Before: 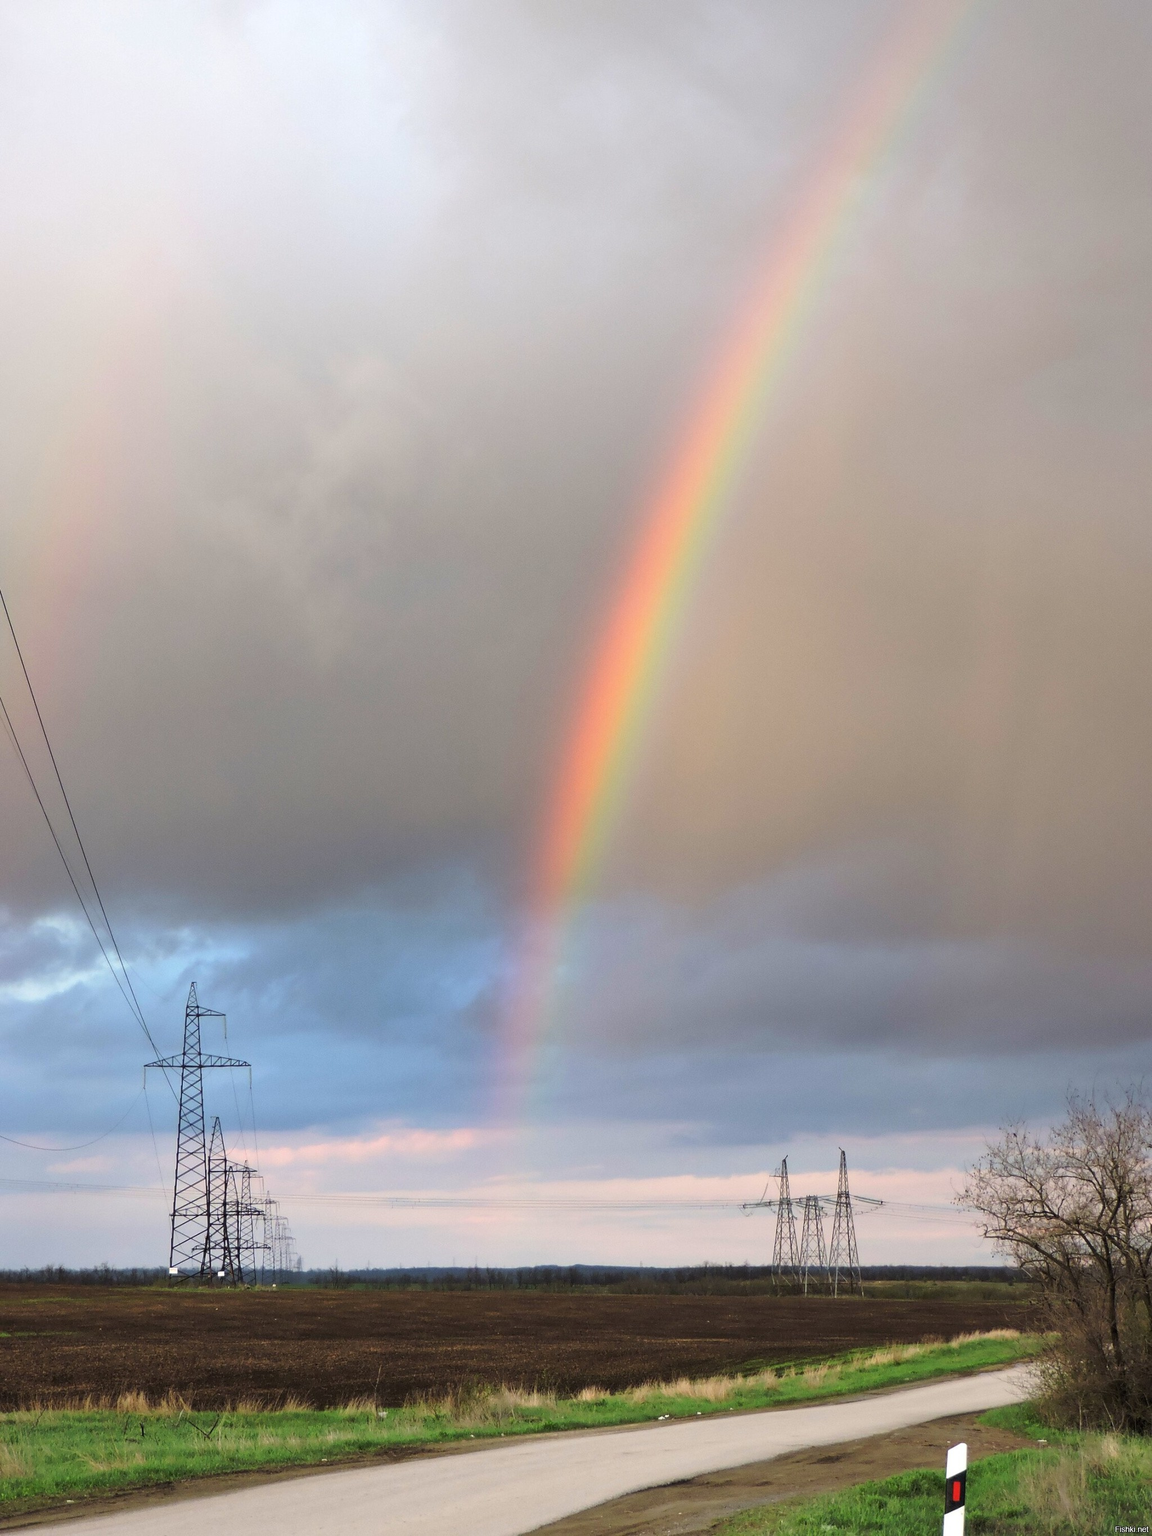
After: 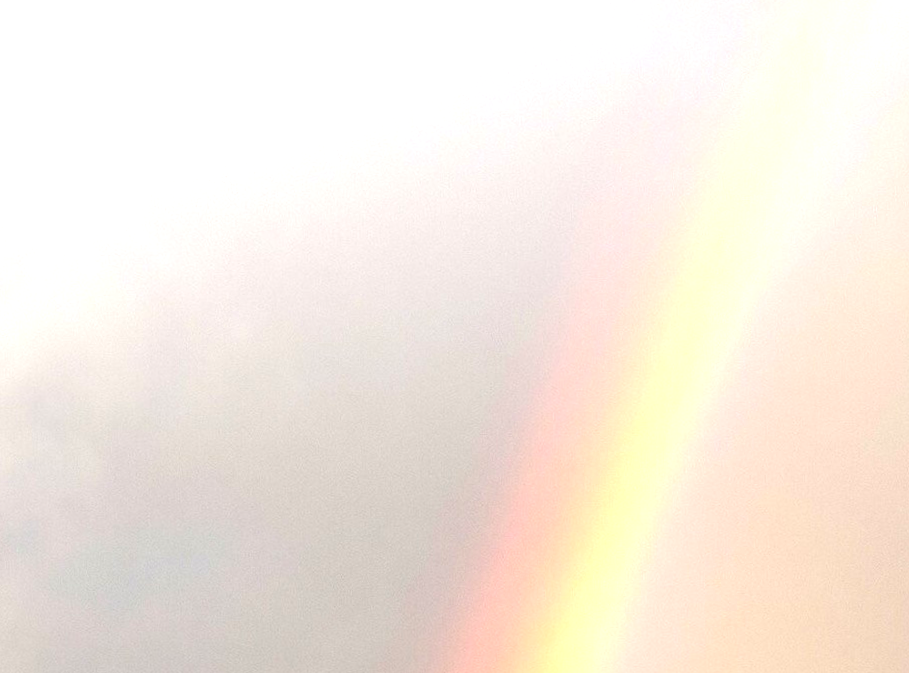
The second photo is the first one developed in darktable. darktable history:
rotate and perspective: rotation -0.45°, automatic cropping original format, crop left 0.008, crop right 0.992, crop top 0.012, crop bottom 0.988
exposure: black level correction 0, exposure 1 EV, compensate exposure bias true, compensate highlight preservation false
crop: left 28.64%, top 16.832%, right 26.637%, bottom 58.055%
tone equalizer: on, module defaults
contrast equalizer: y [[0.5, 0.5, 0.472, 0.5, 0.5, 0.5], [0.5 ×6], [0.5 ×6], [0 ×6], [0 ×6]]
